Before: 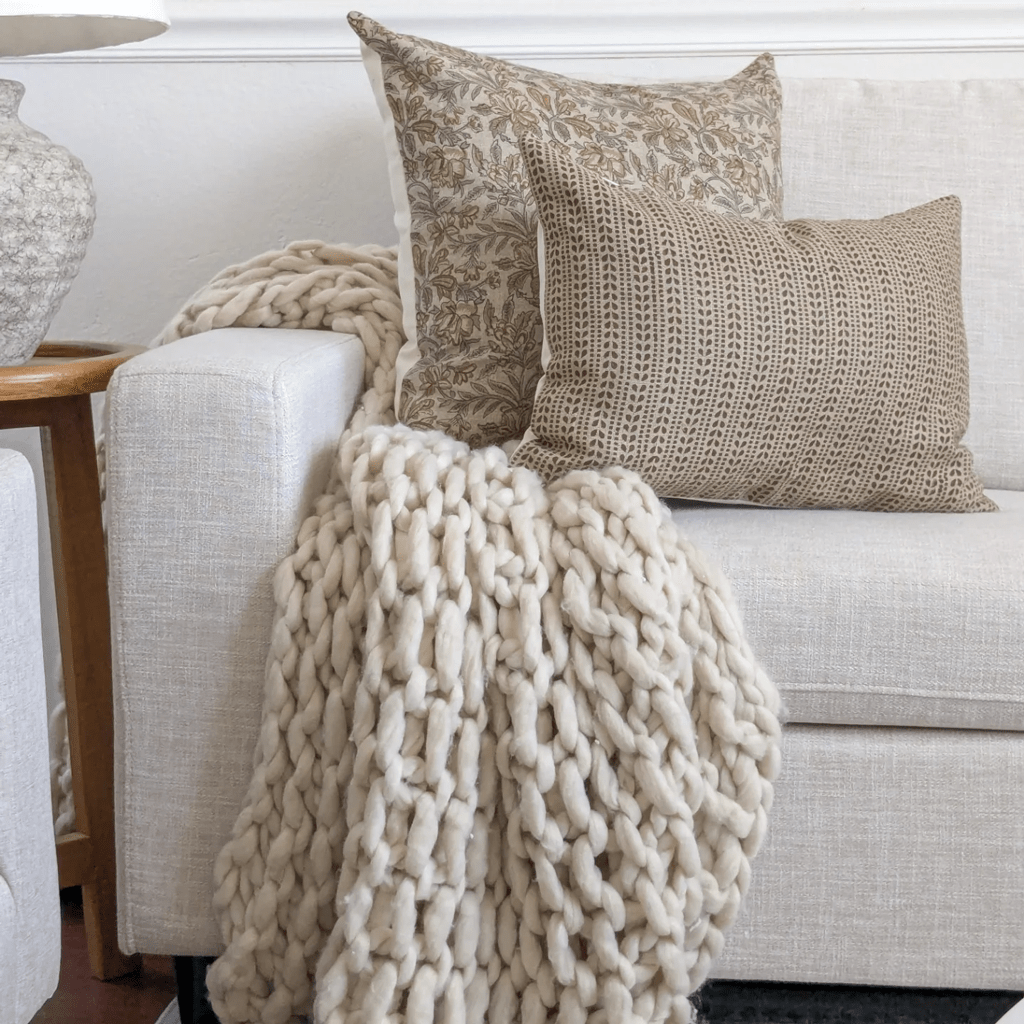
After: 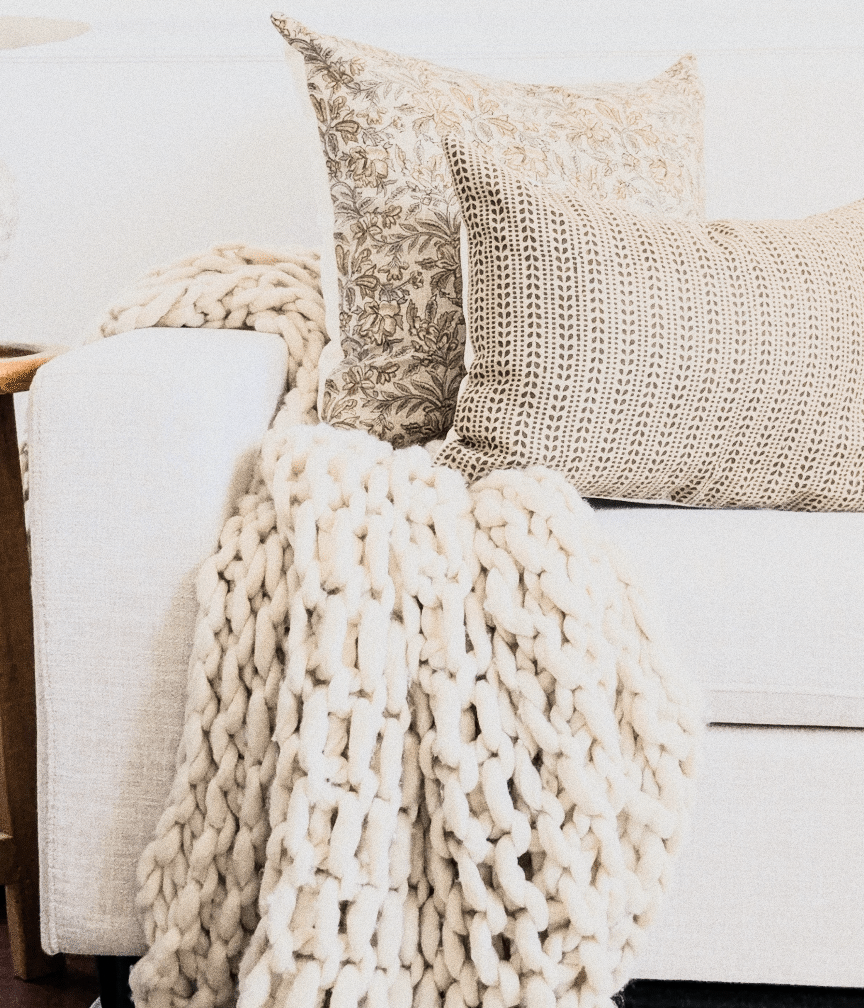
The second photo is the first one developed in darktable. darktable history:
white balance: emerald 1
grain: coarseness 0.09 ISO, strength 40%
rgb curve: curves: ch0 [(0, 0) (0.21, 0.15) (0.24, 0.21) (0.5, 0.75) (0.75, 0.96) (0.89, 0.99) (1, 1)]; ch1 [(0, 0.02) (0.21, 0.13) (0.25, 0.2) (0.5, 0.67) (0.75, 0.9) (0.89, 0.97) (1, 1)]; ch2 [(0, 0.02) (0.21, 0.13) (0.25, 0.2) (0.5, 0.67) (0.75, 0.9) (0.89, 0.97) (1, 1)], compensate middle gray true
crop: left 7.598%, right 7.873%
sigmoid: contrast 1.22, skew 0.65
